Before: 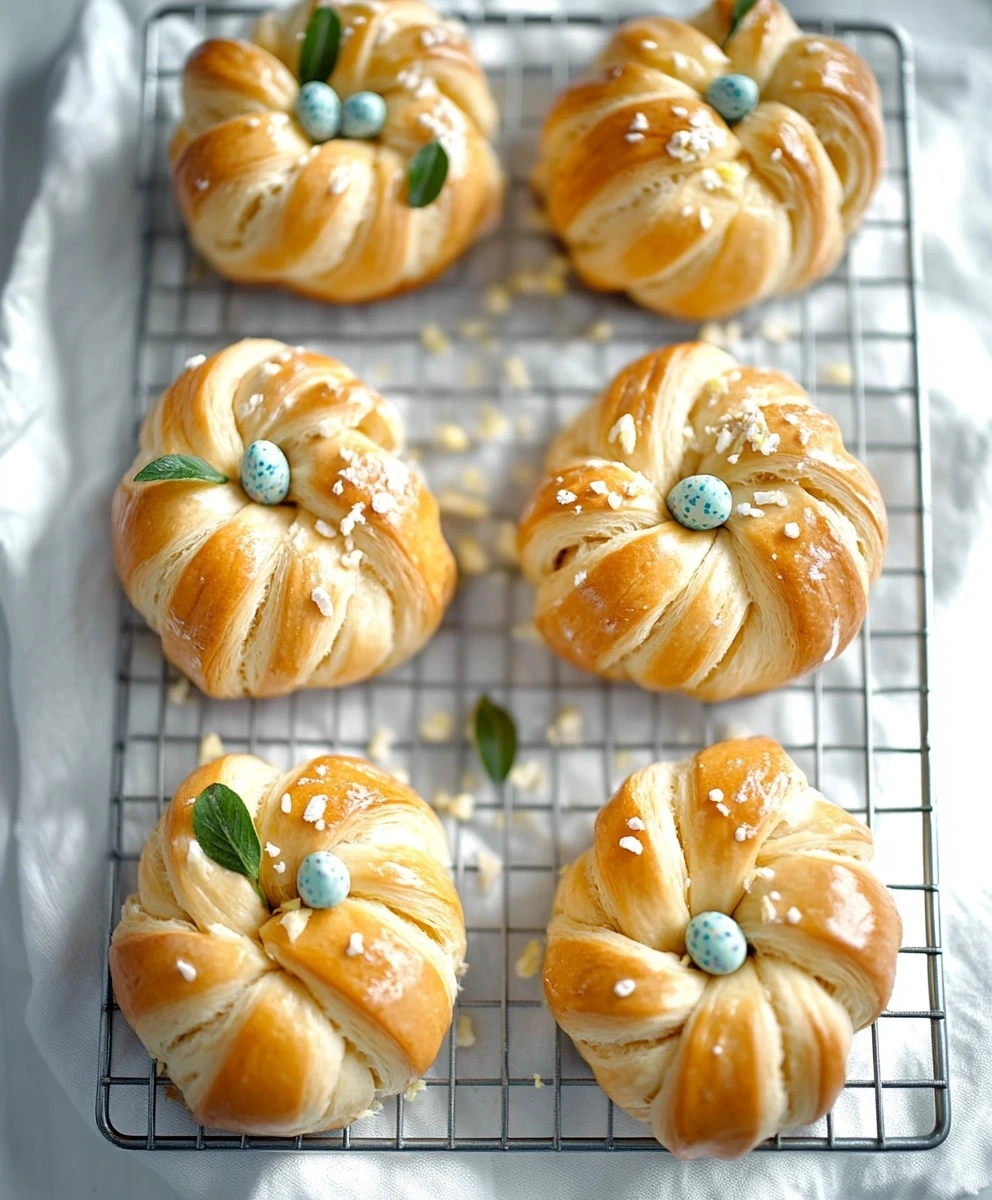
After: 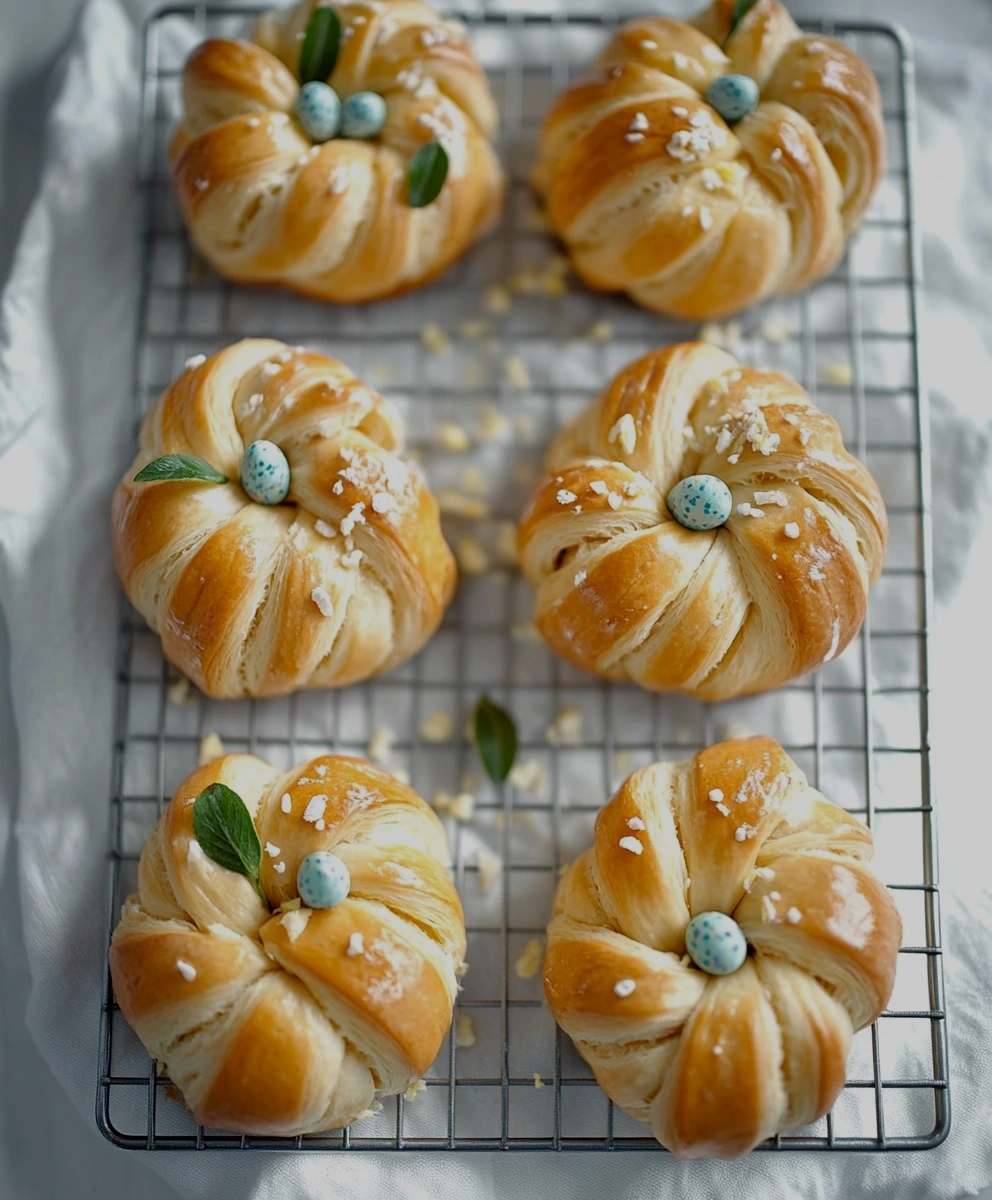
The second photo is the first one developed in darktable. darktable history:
exposure: black level correction 0, exposure -0.752 EV, compensate highlight preservation false
